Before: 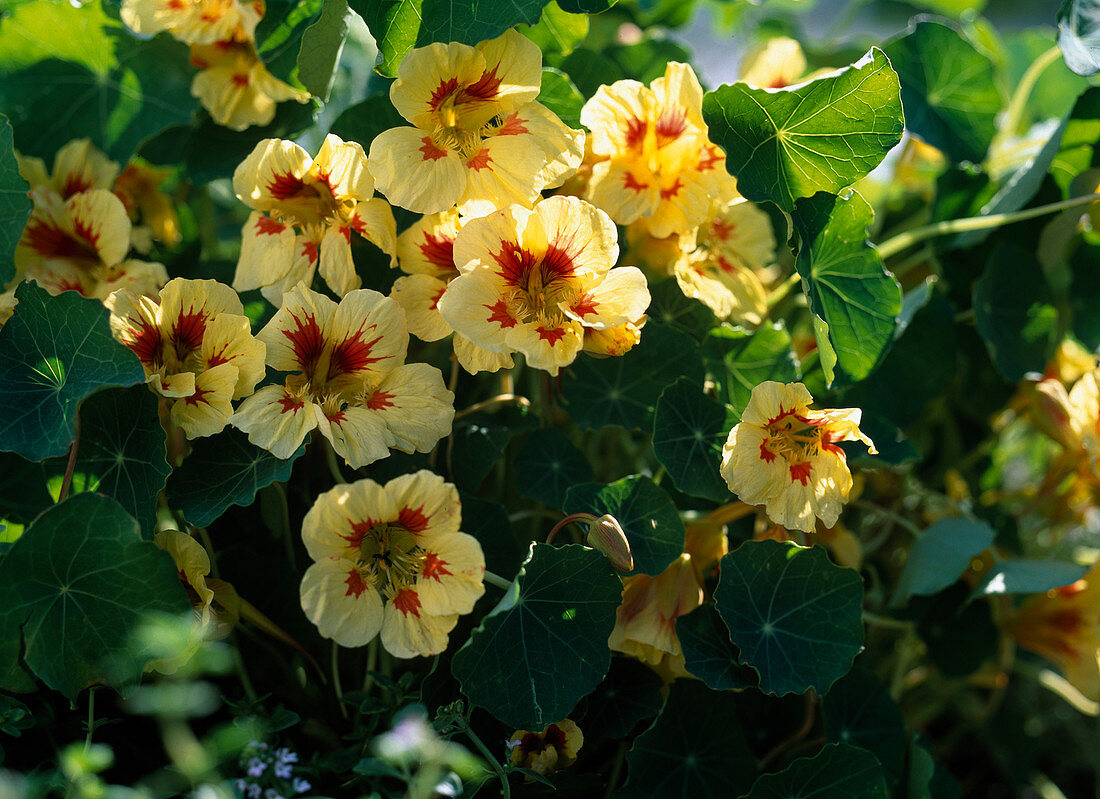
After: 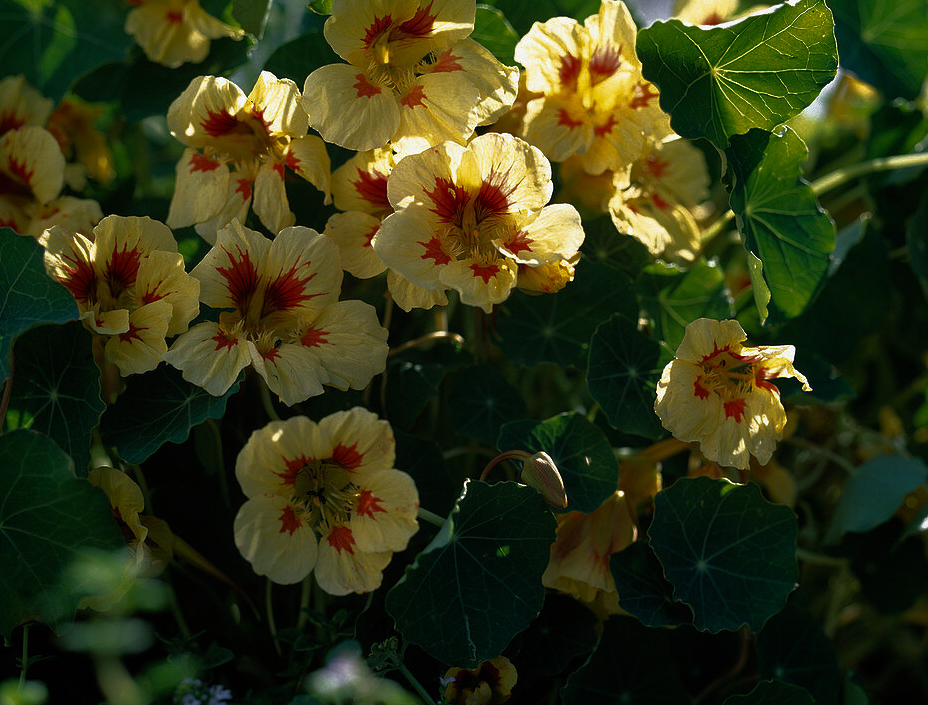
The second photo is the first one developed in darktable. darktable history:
base curve: curves: ch0 [(0, 0) (0.564, 0.291) (0.802, 0.731) (1, 1)]
crop: left 6.071%, top 7.933%, right 9.524%, bottom 3.74%
